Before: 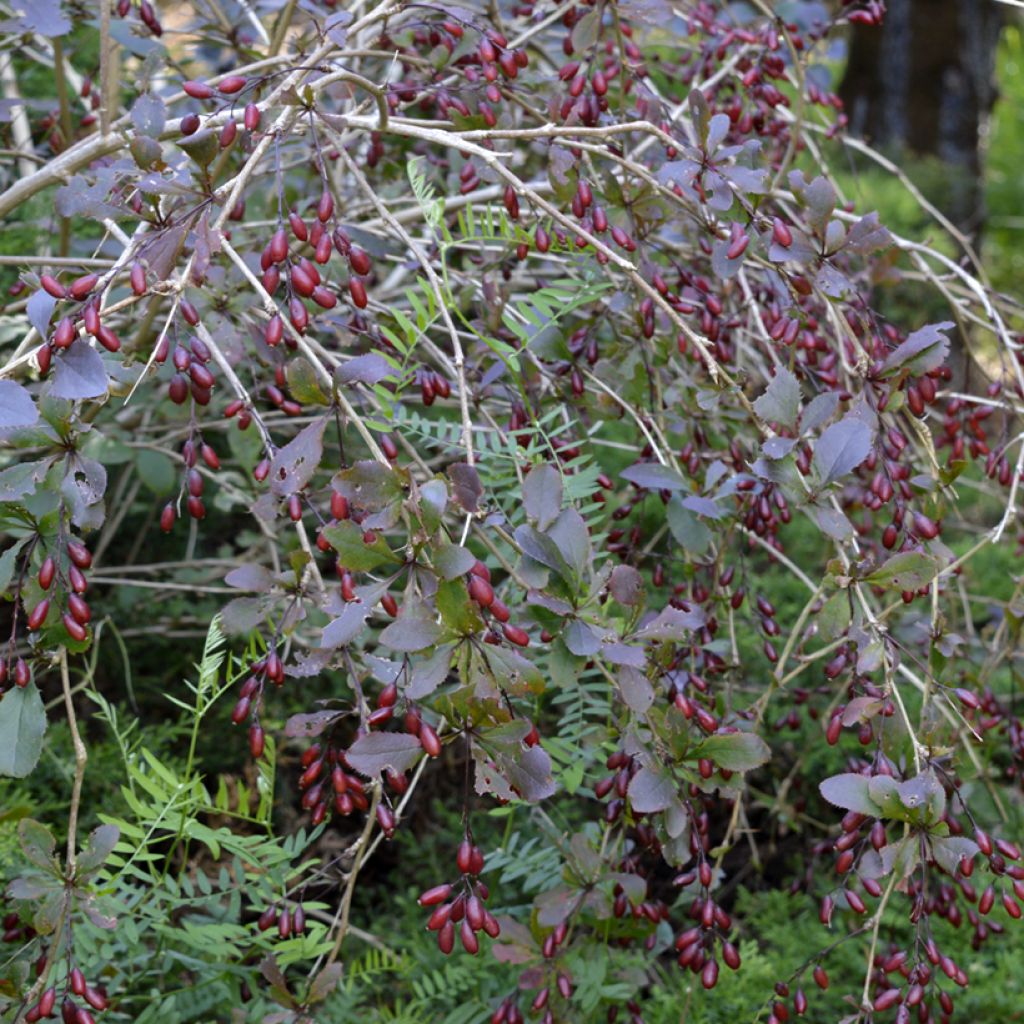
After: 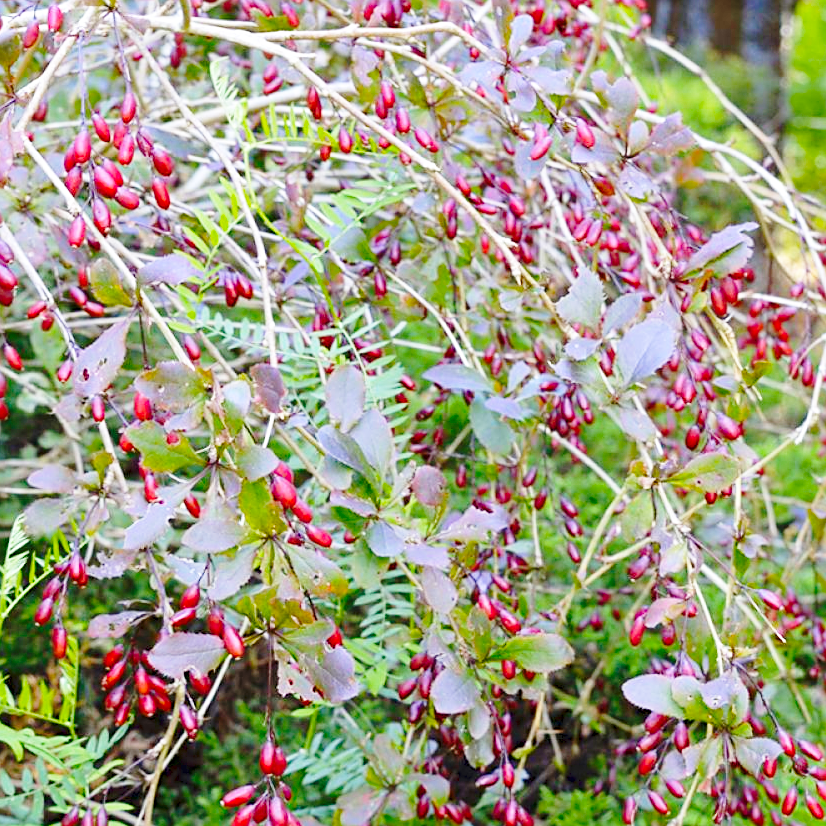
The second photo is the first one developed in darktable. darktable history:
contrast brightness saturation: contrast 0.033, brightness -0.035
crop: left 19.332%, top 9.672%, right 0%, bottom 9.613%
sharpen: on, module defaults
color balance rgb: perceptual saturation grading › global saturation 29.61%, contrast -29.38%
exposure: black level correction 0, exposure 1.001 EV, compensate highlight preservation false
base curve: curves: ch0 [(0, 0) (0.036, 0.037) (0.121, 0.228) (0.46, 0.76) (0.859, 0.983) (1, 1)], preserve colors none
